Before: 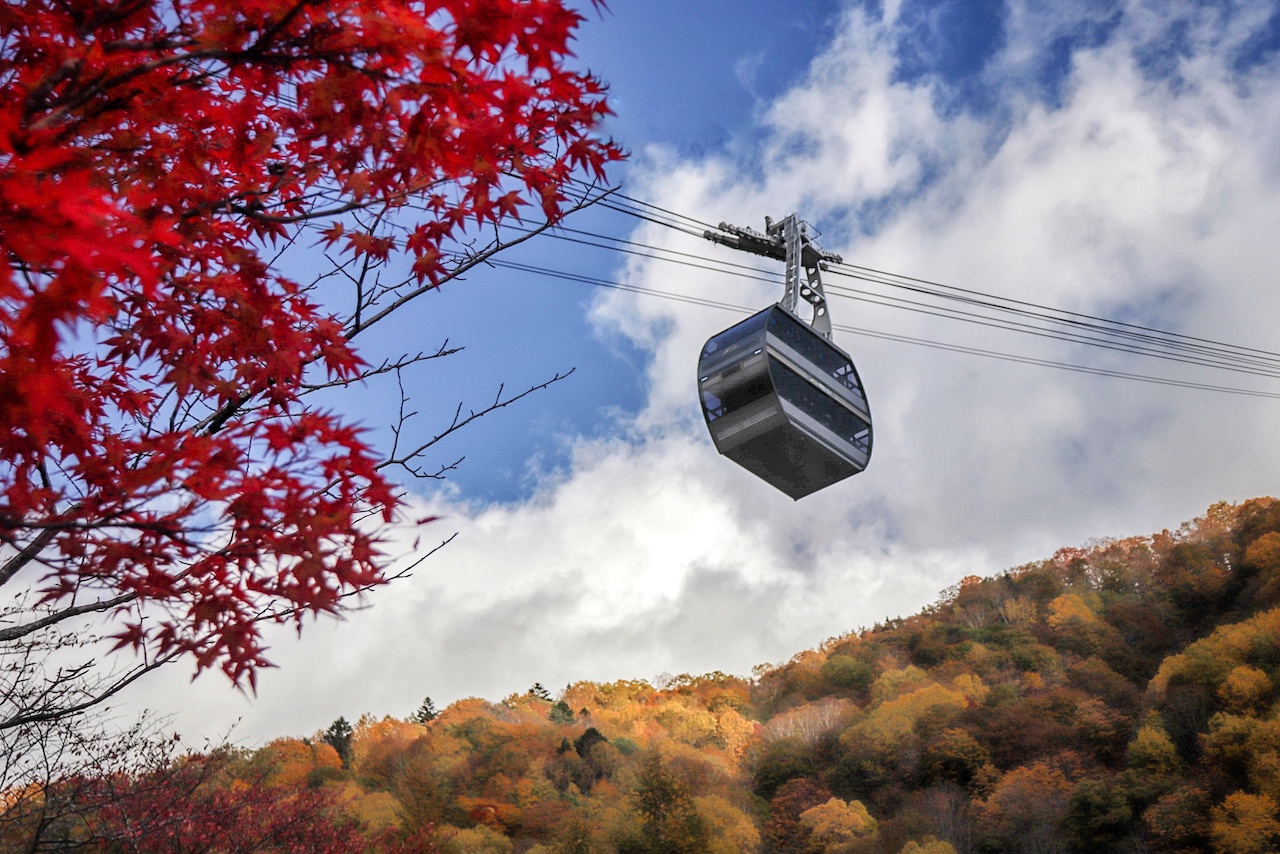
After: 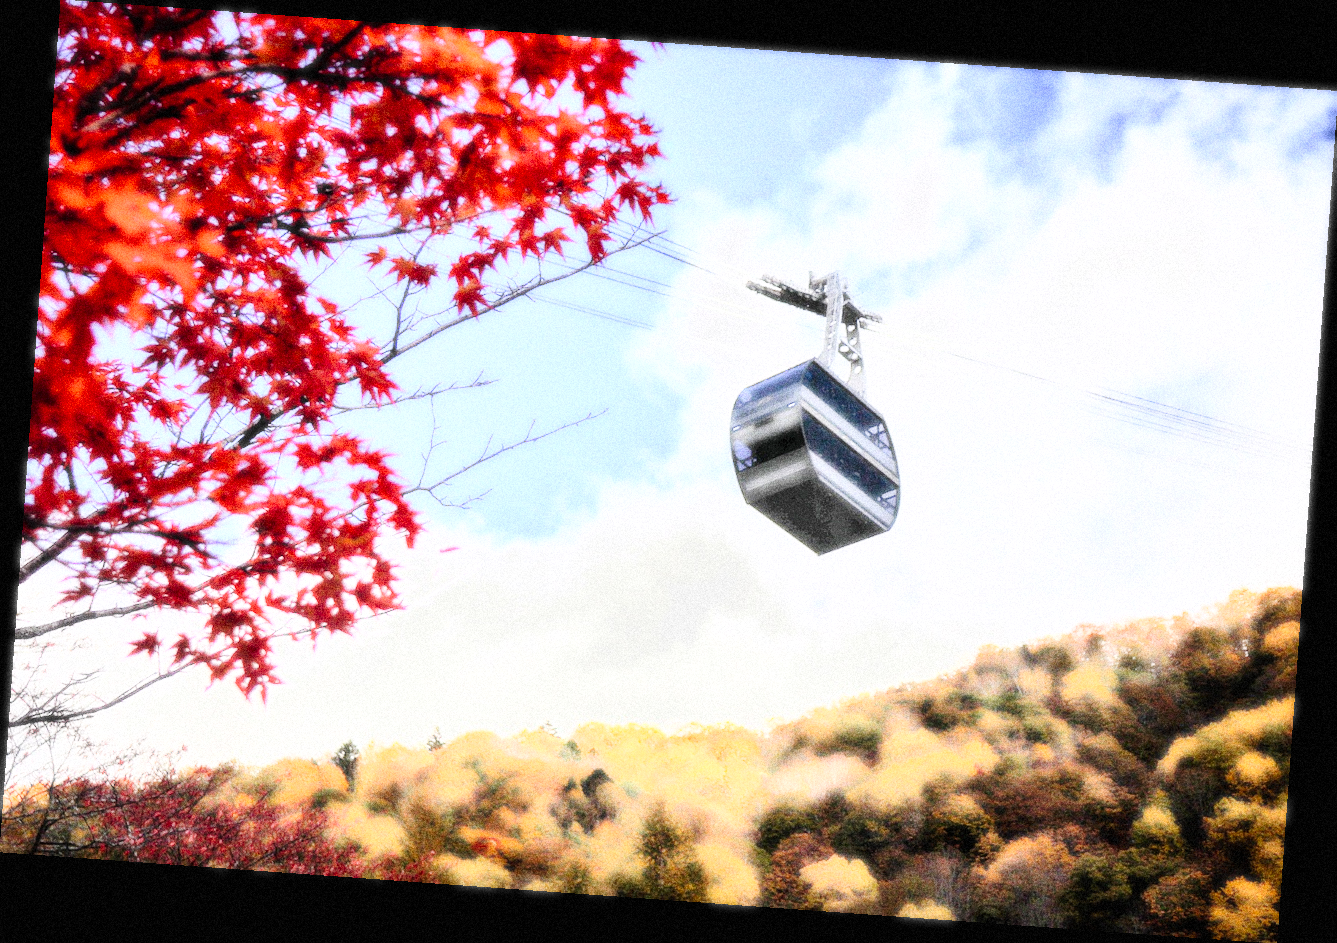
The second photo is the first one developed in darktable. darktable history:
bloom: size 0%, threshold 54.82%, strength 8.31%
exposure: black level correction 0, exposure 0.7 EV, compensate exposure bias true, compensate highlight preservation false
tone curve: curves: ch0 [(0, 0) (0.003, 0.009) (0.011, 0.009) (0.025, 0.01) (0.044, 0.02) (0.069, 0.032) (0.1, 0.048) (0.136, 0.092) (0.177, 0.153) (0.224, 0.217) (0.277, 0.306) (0.335, 0.402) (0.399, 0.488) (0.468, 0.574) (0.543, 0.648) (0.623, 0.716) (0.709, 0.783) (0.801, 0.851) (0.898, 0.92) (1, 1)], preserve colors none
grain: coarseness 14.49 ISO, strength 48.04%, mid-tones bias 35%
rotate and perspective: rotation 4.1°, automatic cropping off
